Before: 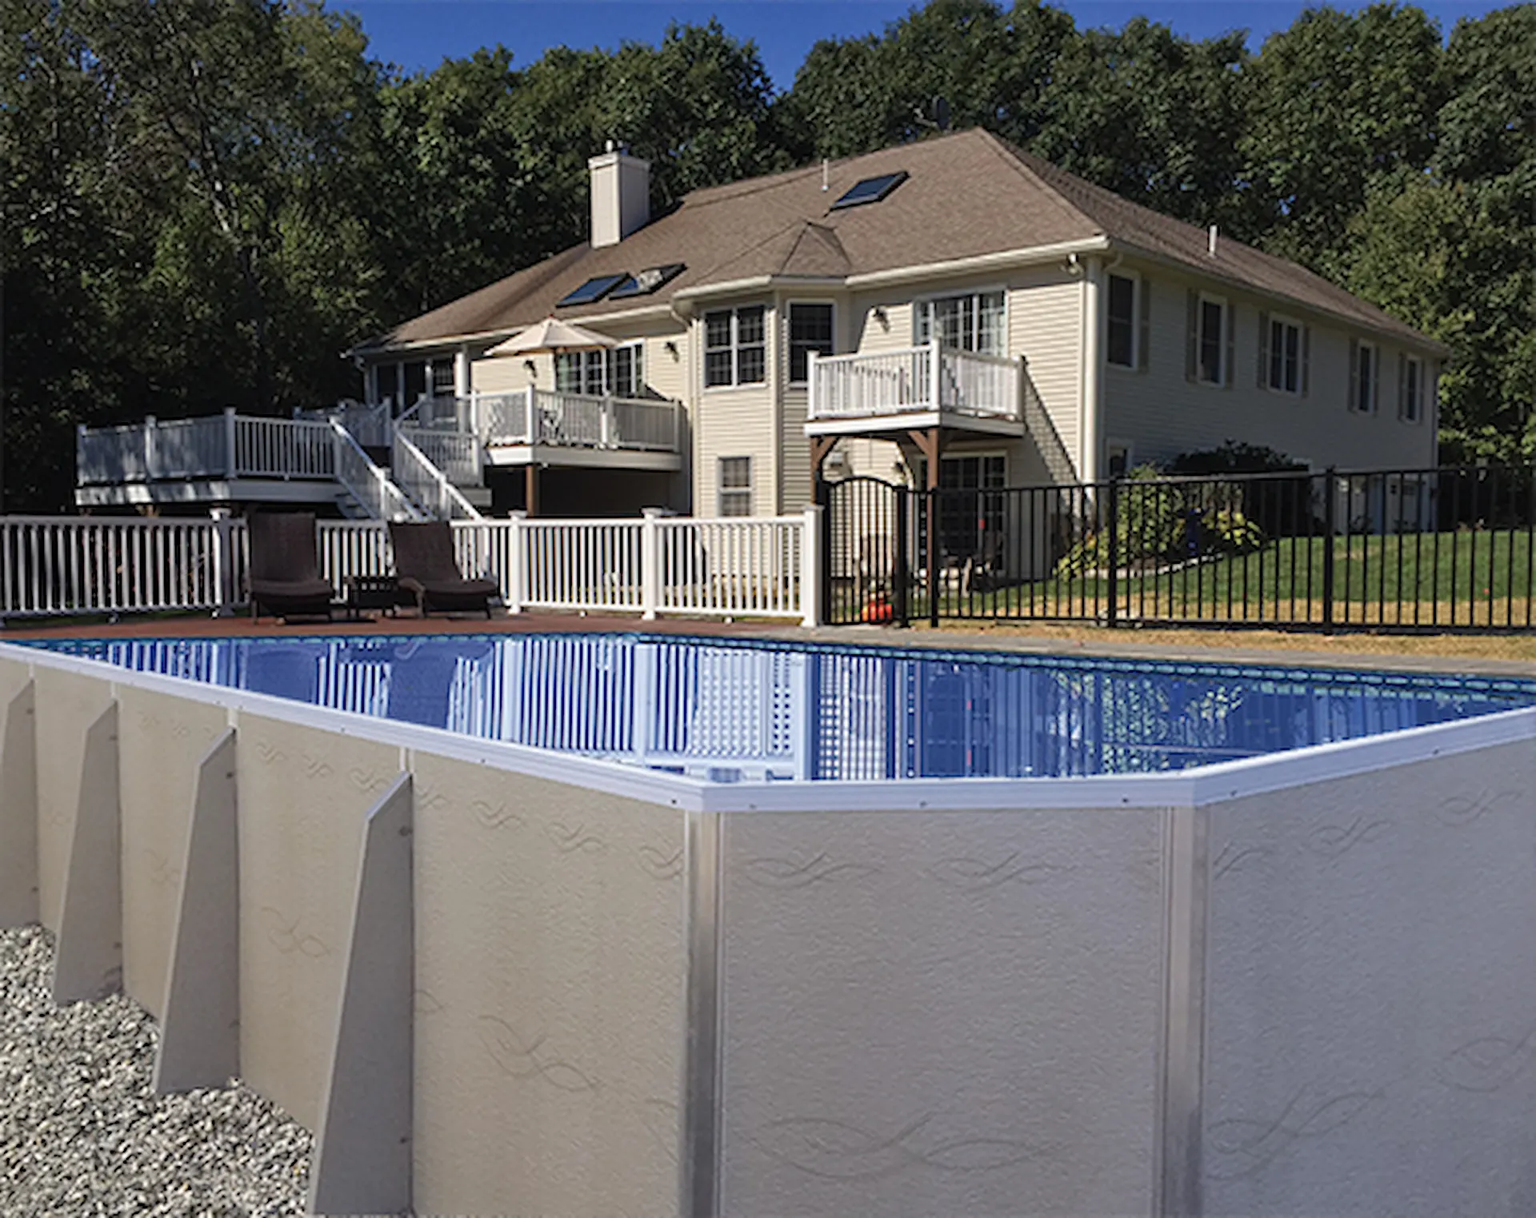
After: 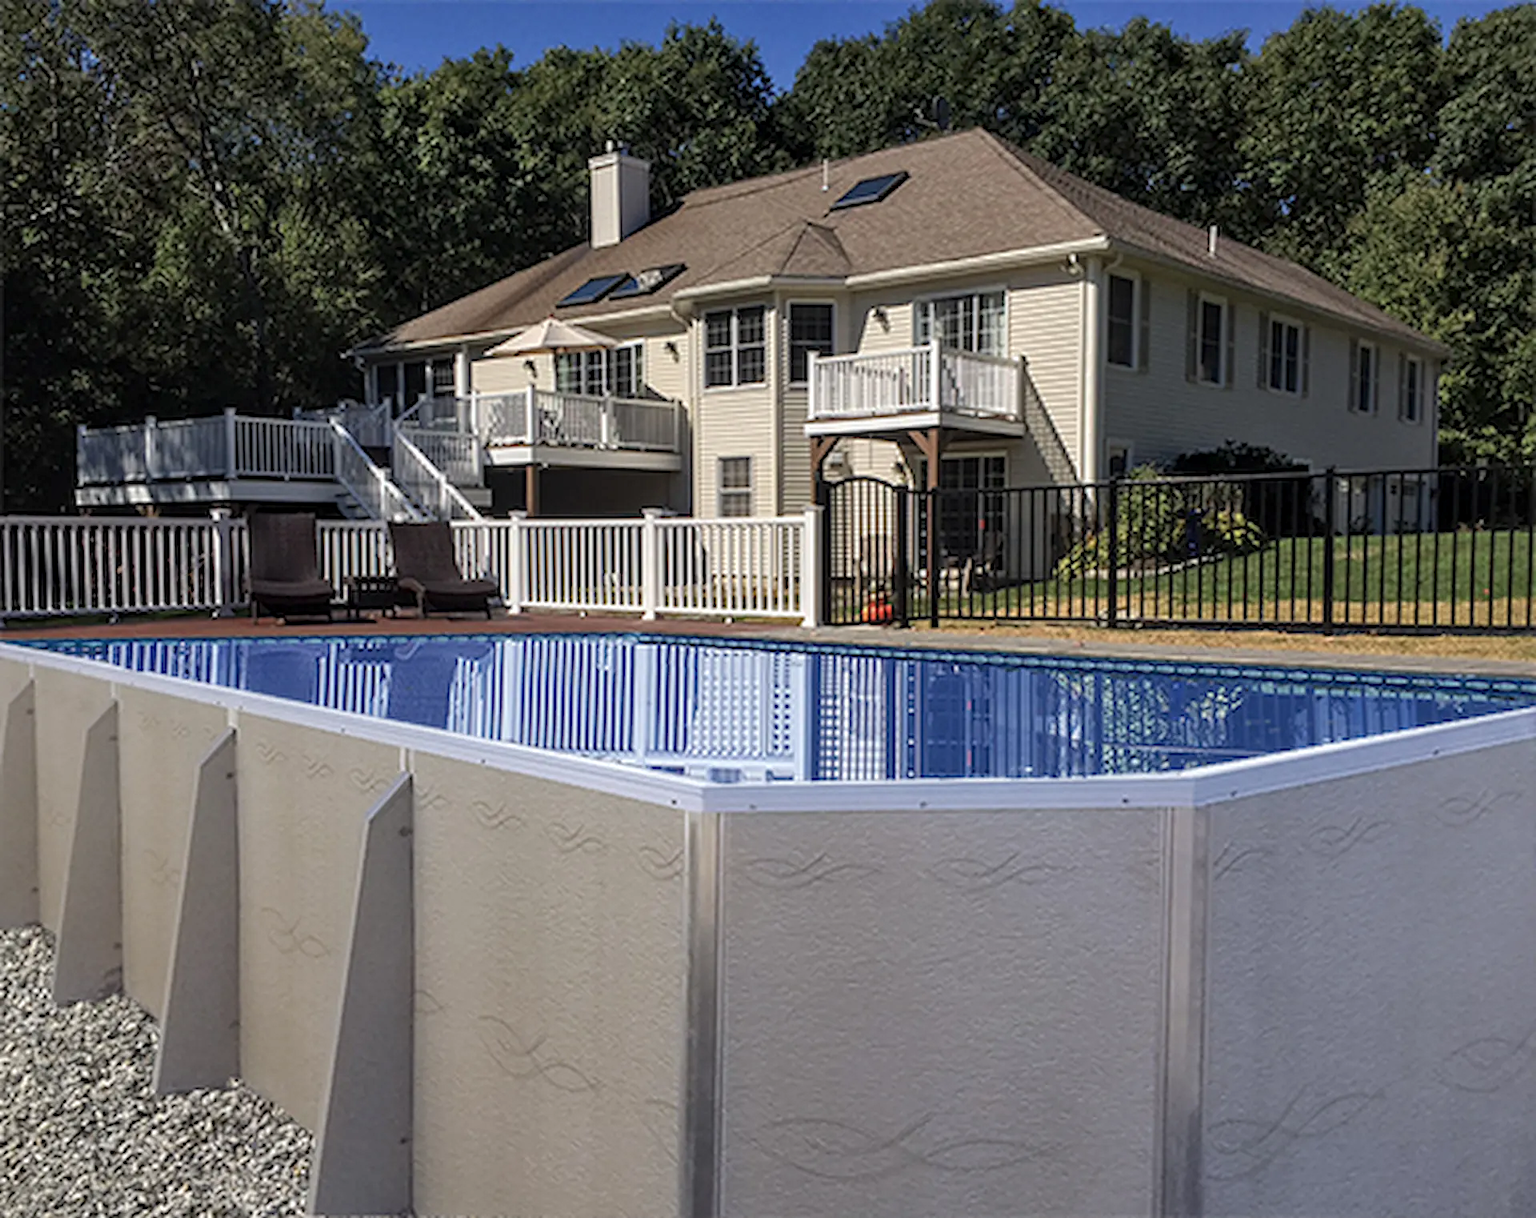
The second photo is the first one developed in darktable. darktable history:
shadows and highlights: shadows 25, highlights -25
local contrast: on, module defaults
